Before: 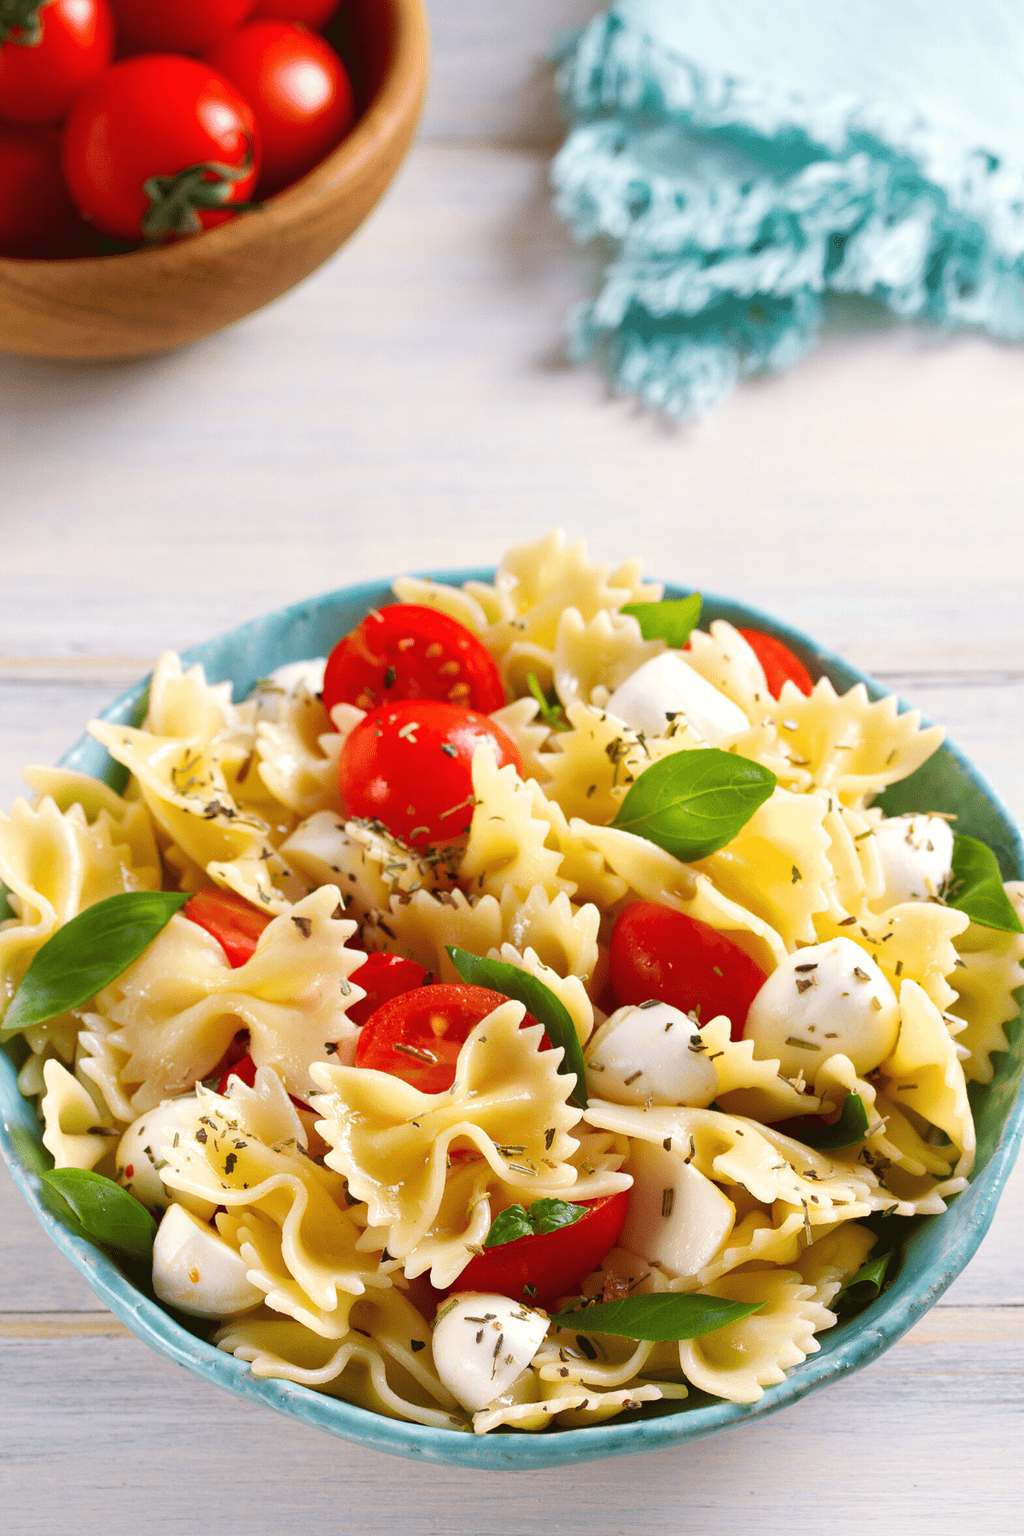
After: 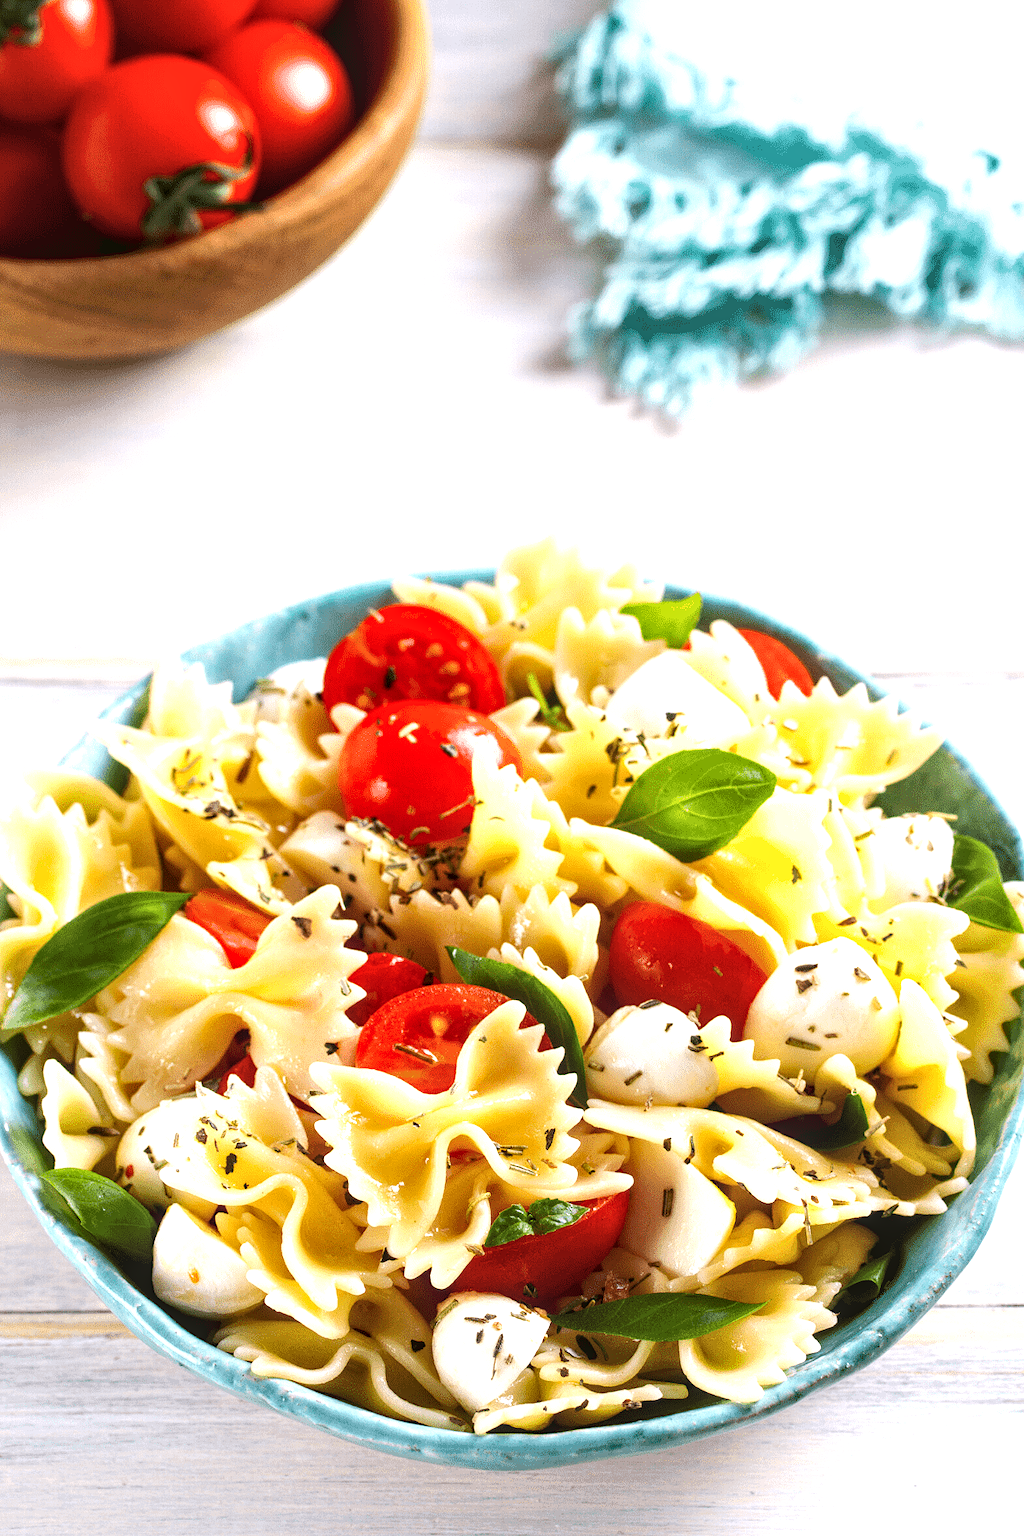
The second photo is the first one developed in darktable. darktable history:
tone equalizer: -8 EV -0.75 EV, -7 EV -0.7 EV, -6 EV -0.6 EV, -5 EV -0.4 EV, -3 EV 0.4 EV, -2 EV 0.6 EV, -1 EV 0.7 EV, +0 EV 0.75 EV, edges refinement/feathering 500, mask exposure compensation -1.57 EV, preserve details no
local contrast: on, module defaults
